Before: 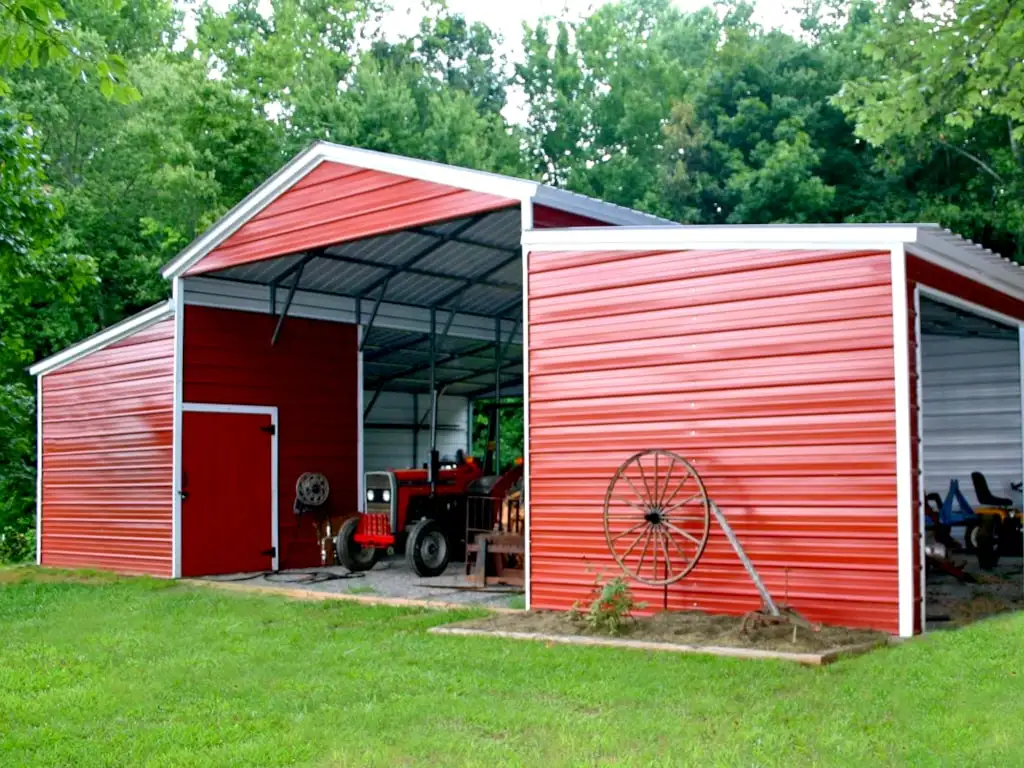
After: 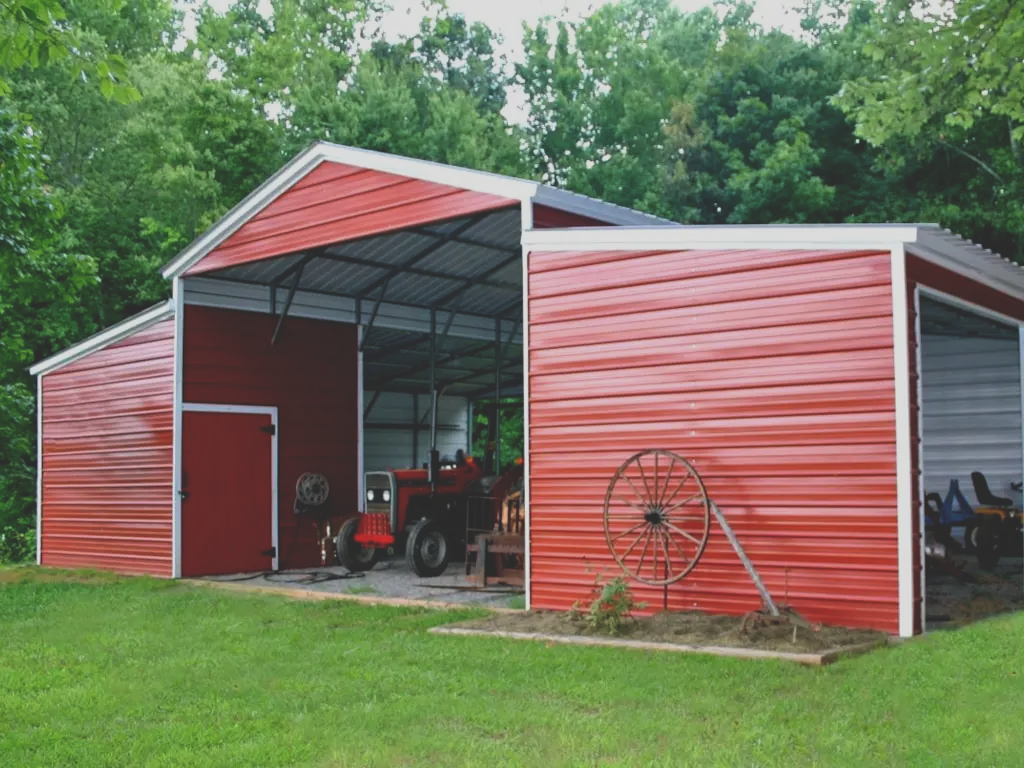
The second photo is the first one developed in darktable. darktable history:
exposure: black level correction -0.034, exposure -0.497 EV, compensate highlight preservation false
